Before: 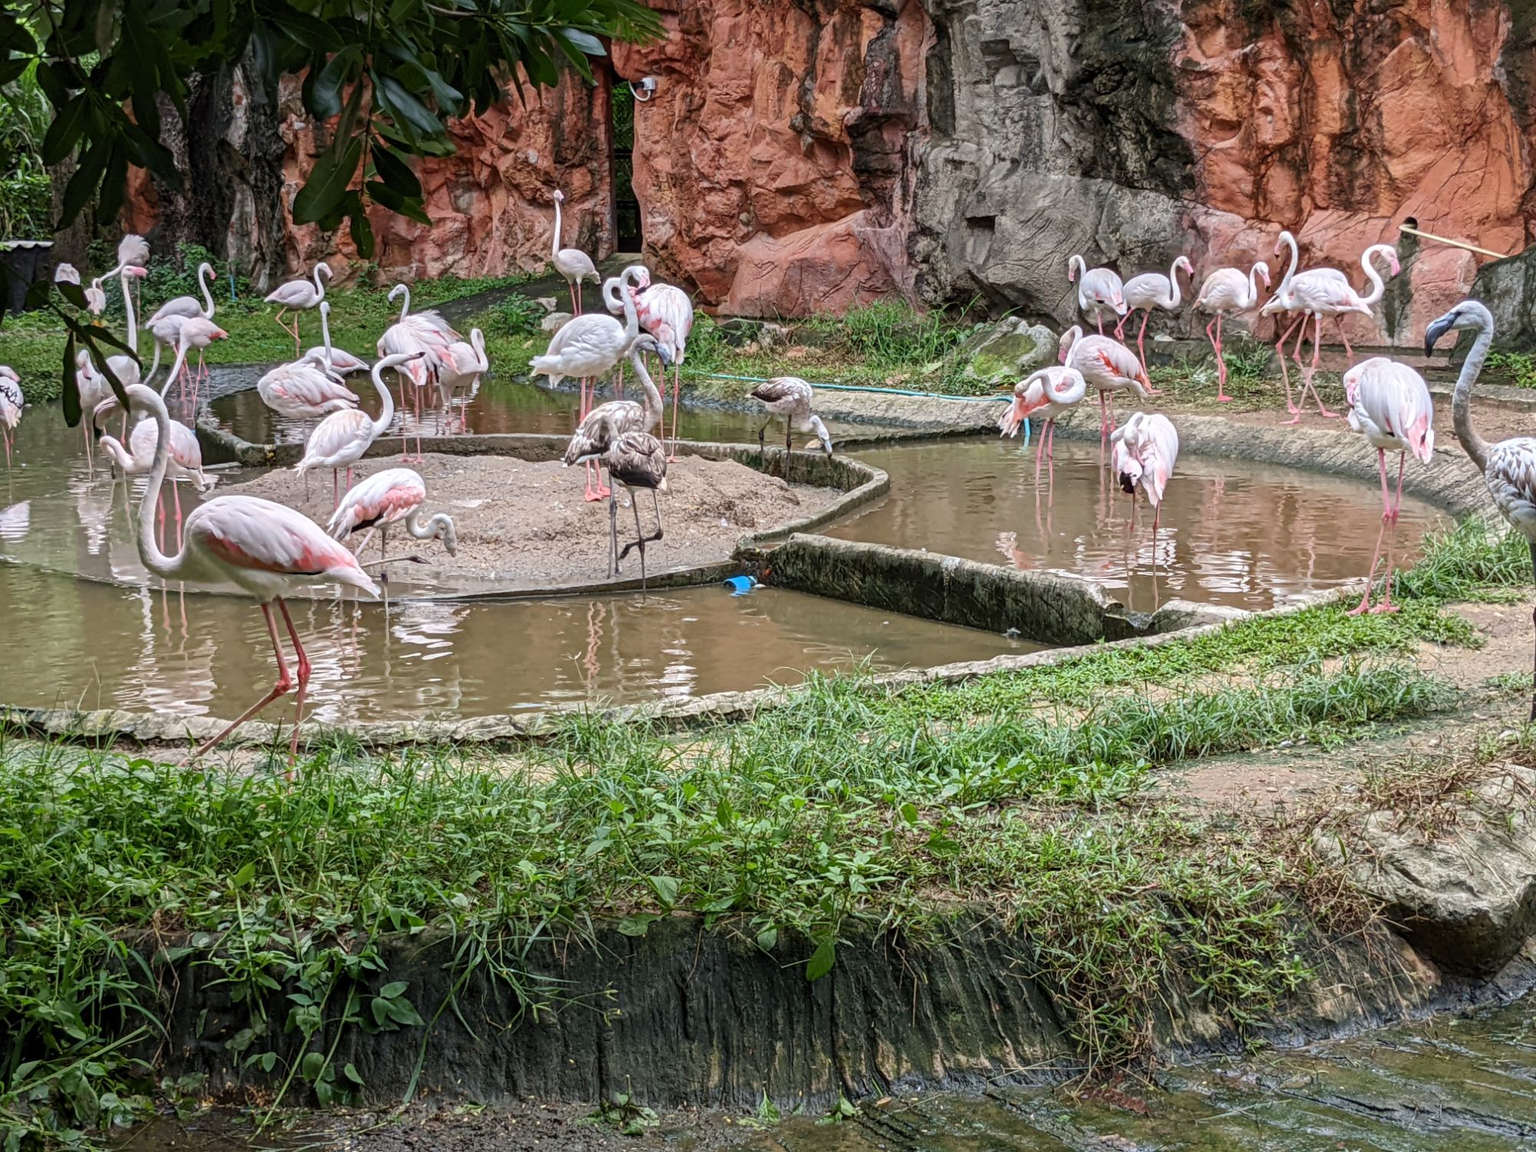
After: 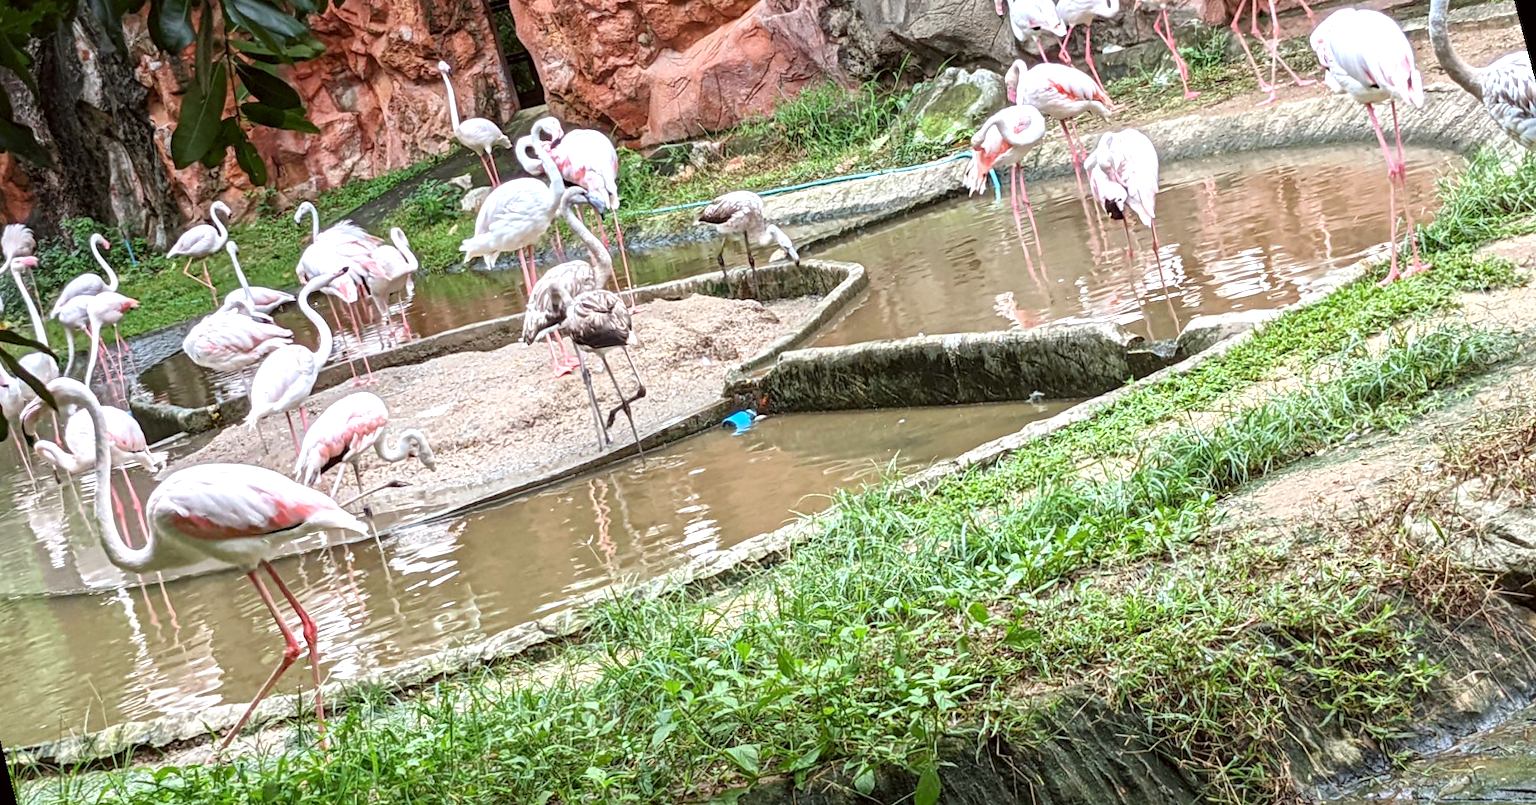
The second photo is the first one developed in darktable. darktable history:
color correction: highlights a* -2.73, highlights b* -2.09, shadows a* 2.41, shadows b* 2.73
exposure: exposure 0.766 EV, compensate highlight preservation false
rotate and perspective: rotation -14.8°, crop left 0.1, crop right 0.903, crop top 0.25, crop bottom 0.748
